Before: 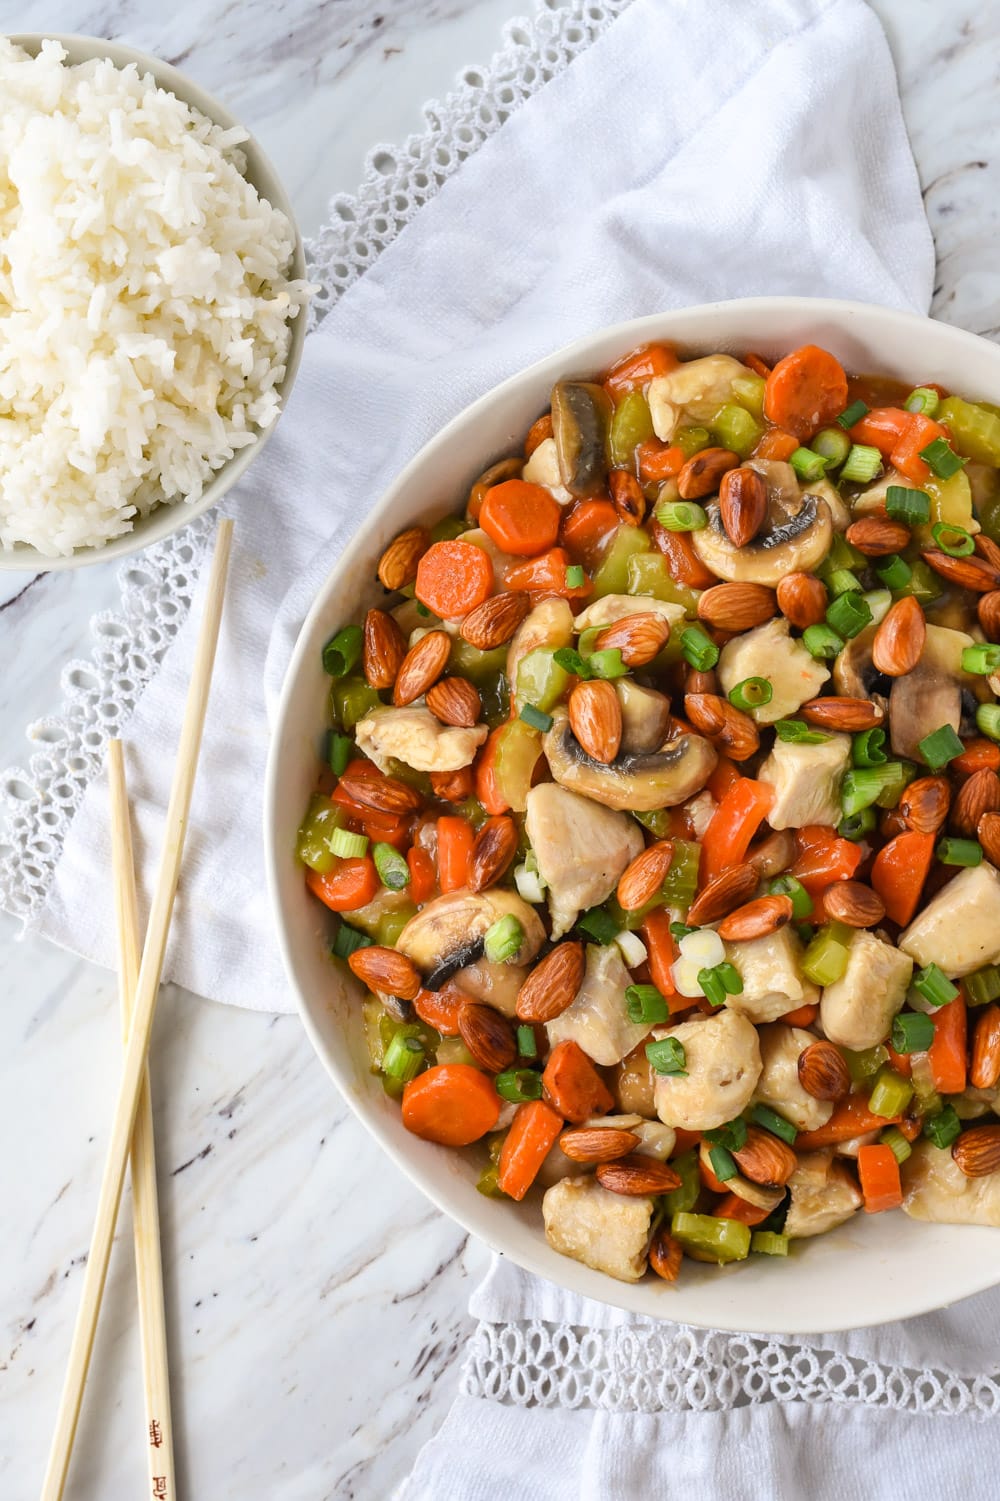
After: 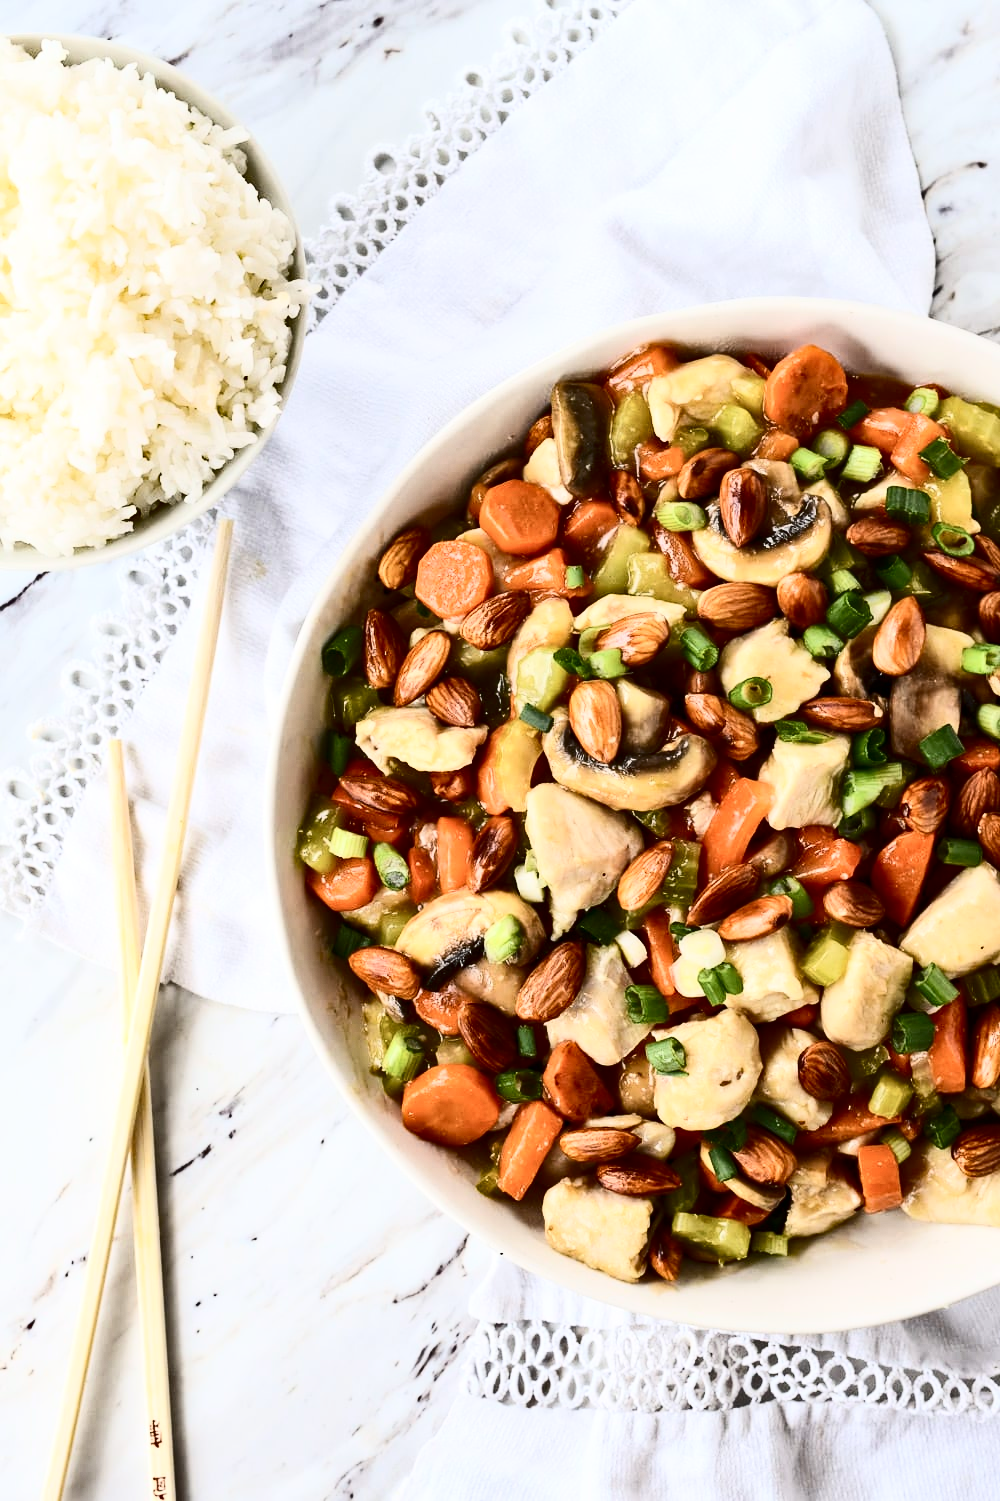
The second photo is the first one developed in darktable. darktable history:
haze removal: compatibility mode true, adaptive false
contrast brightness saturation: contrast 0.513, saturation -0.093
